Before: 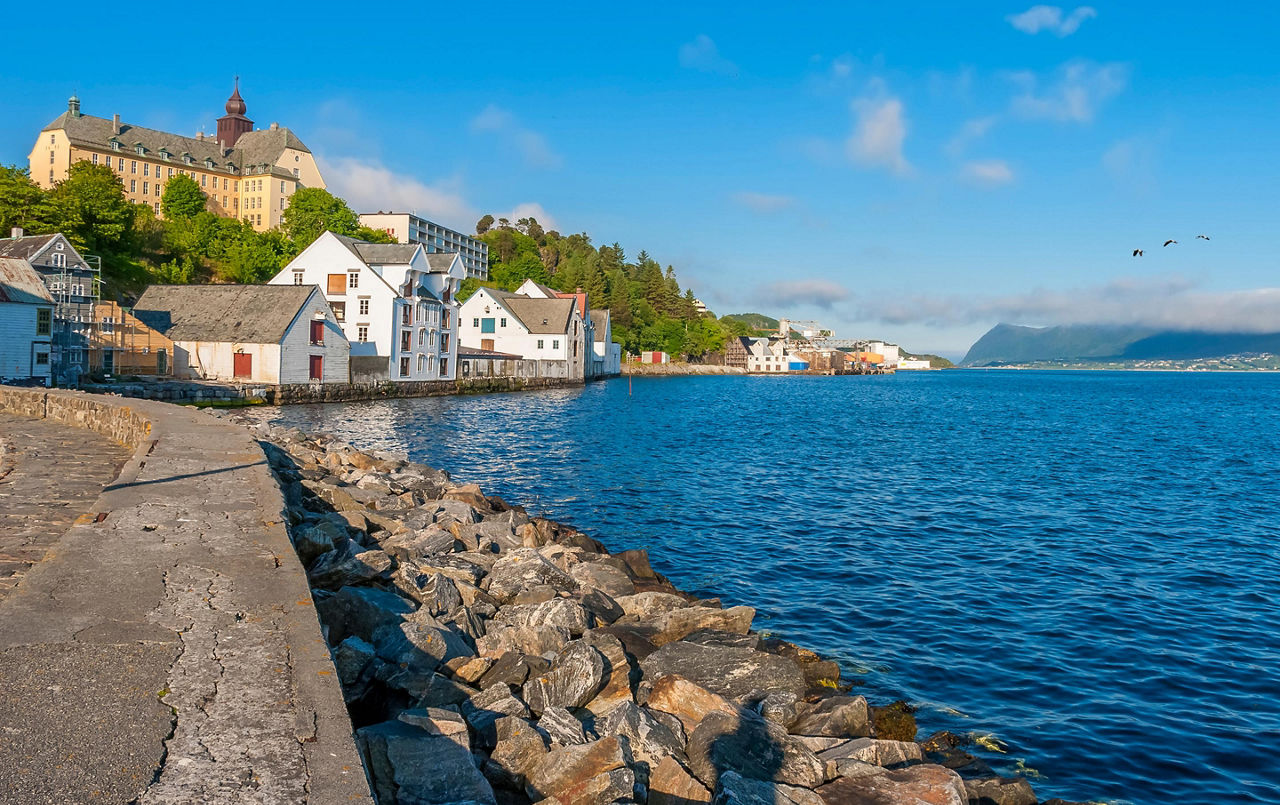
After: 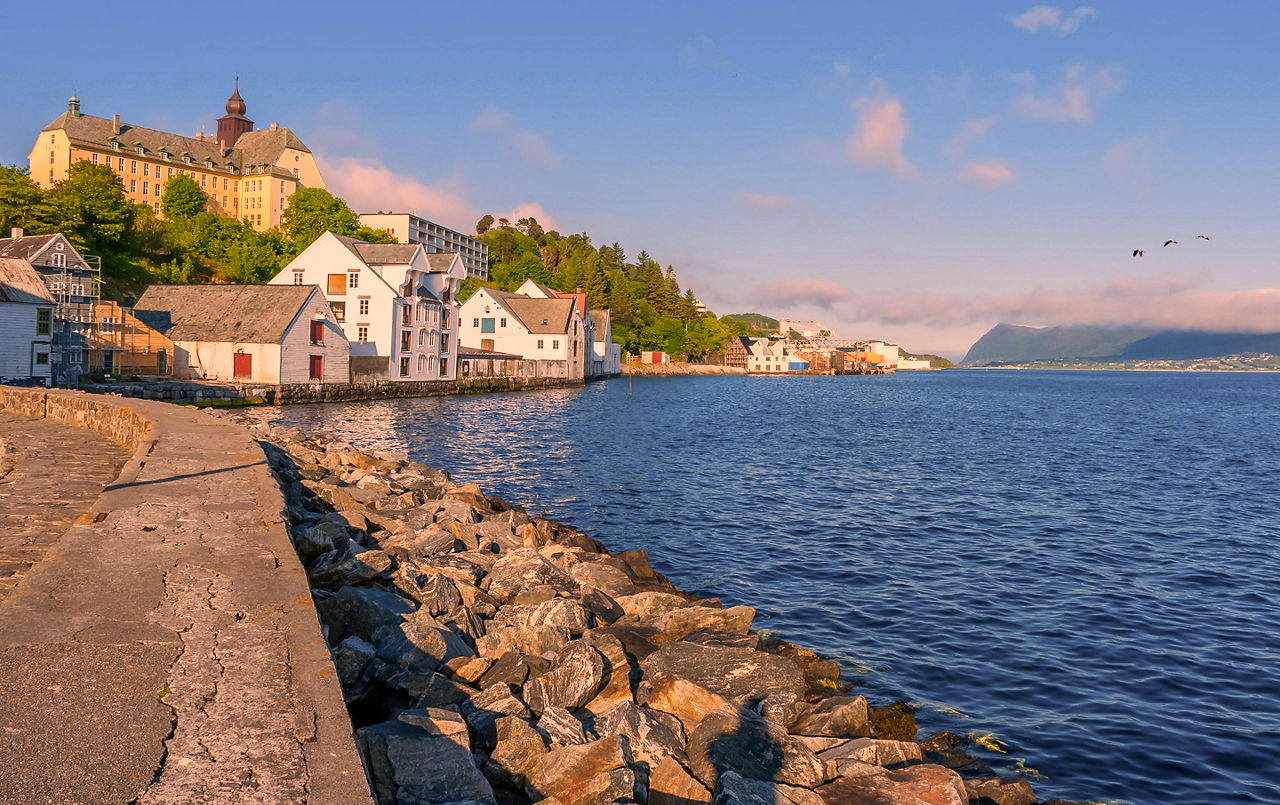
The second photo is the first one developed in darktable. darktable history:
color correction: highlights a* 22.39, highlights b* 21.96
